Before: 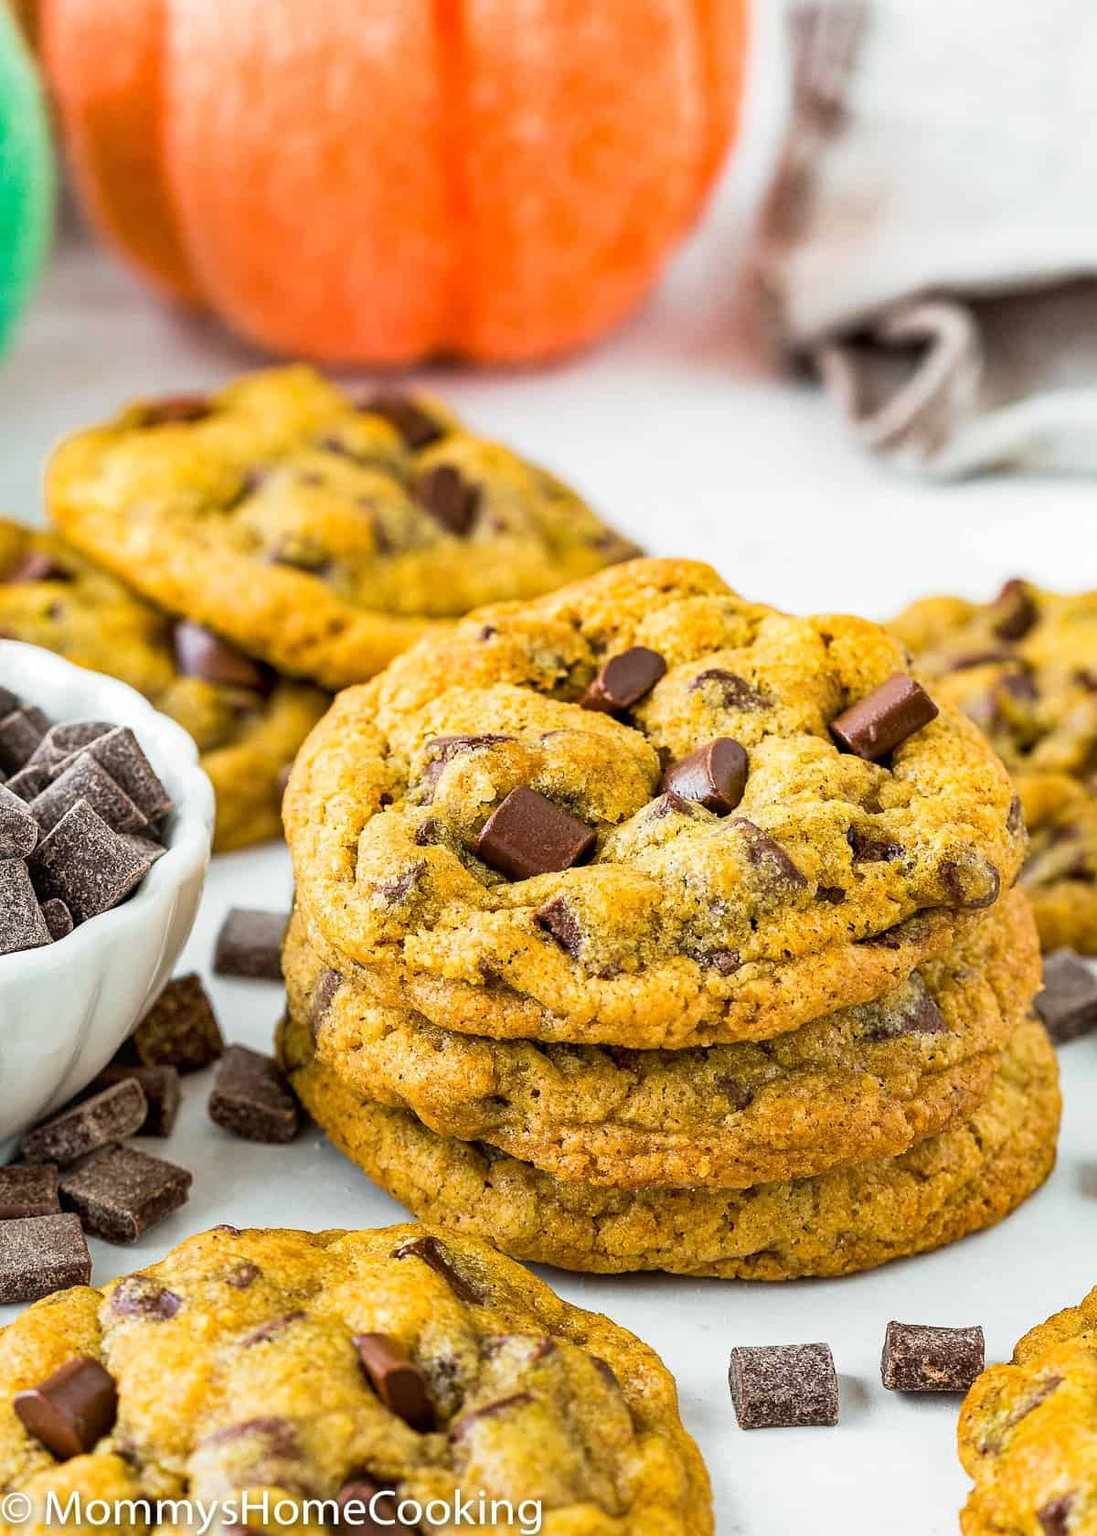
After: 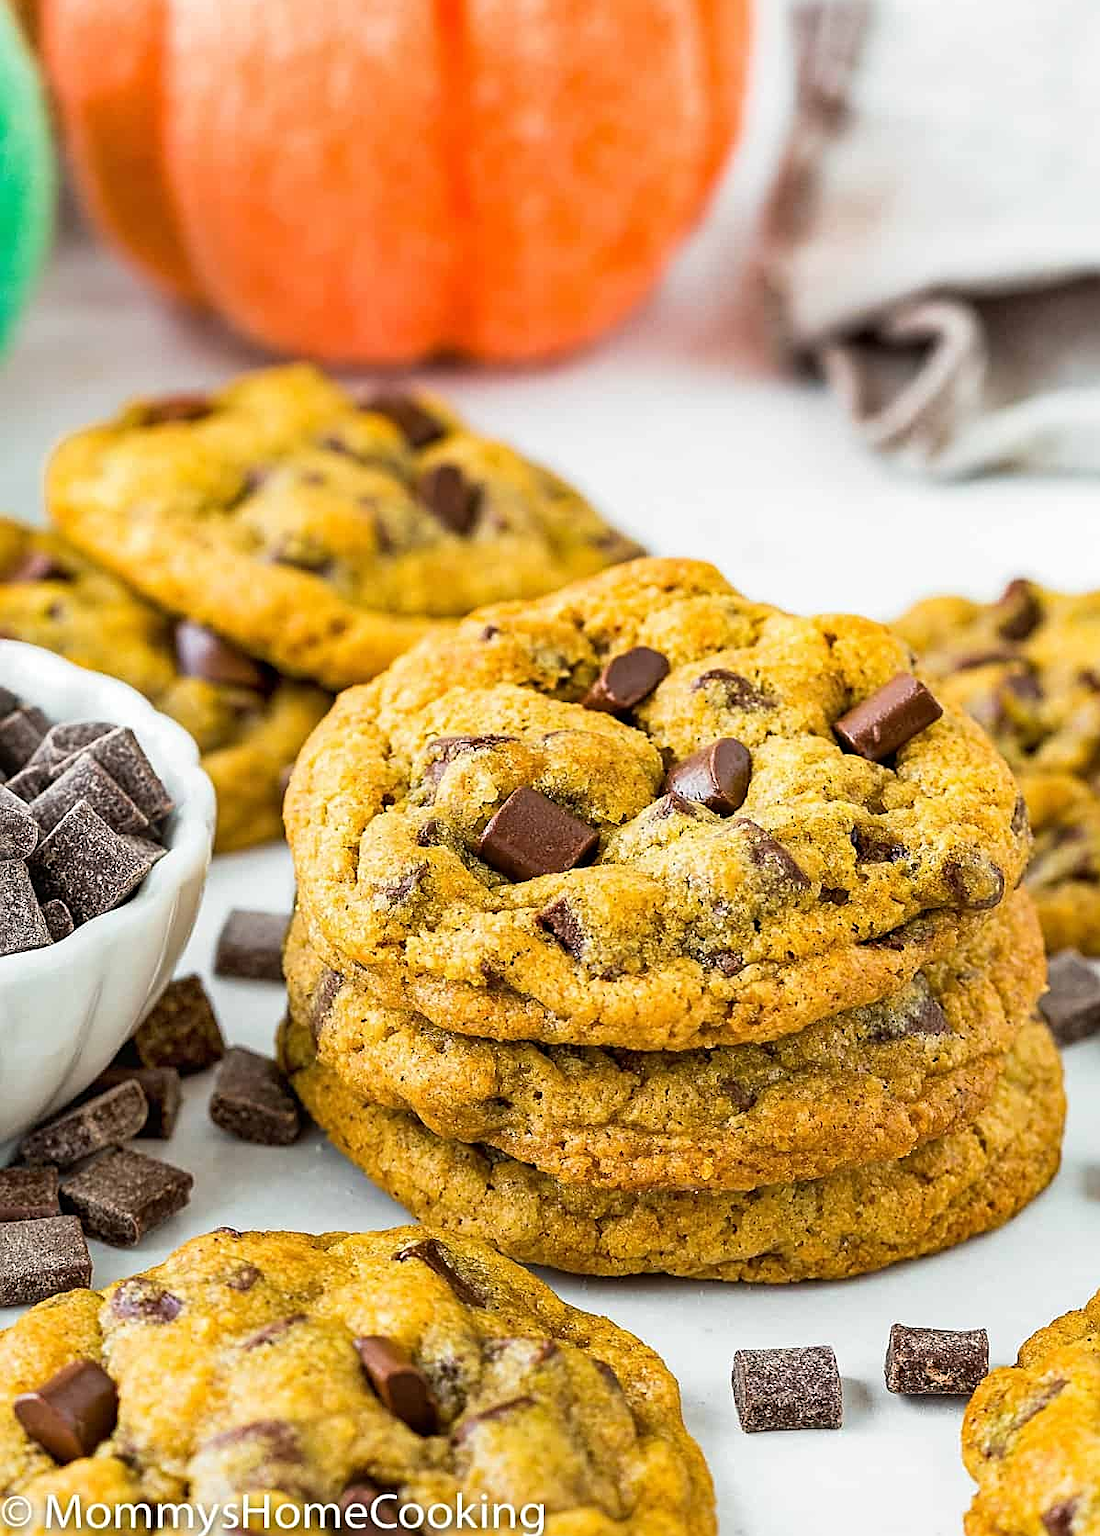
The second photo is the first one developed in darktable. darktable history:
crop: top 0.205%, bottom 0.163%
sharpen: on, module defaults
